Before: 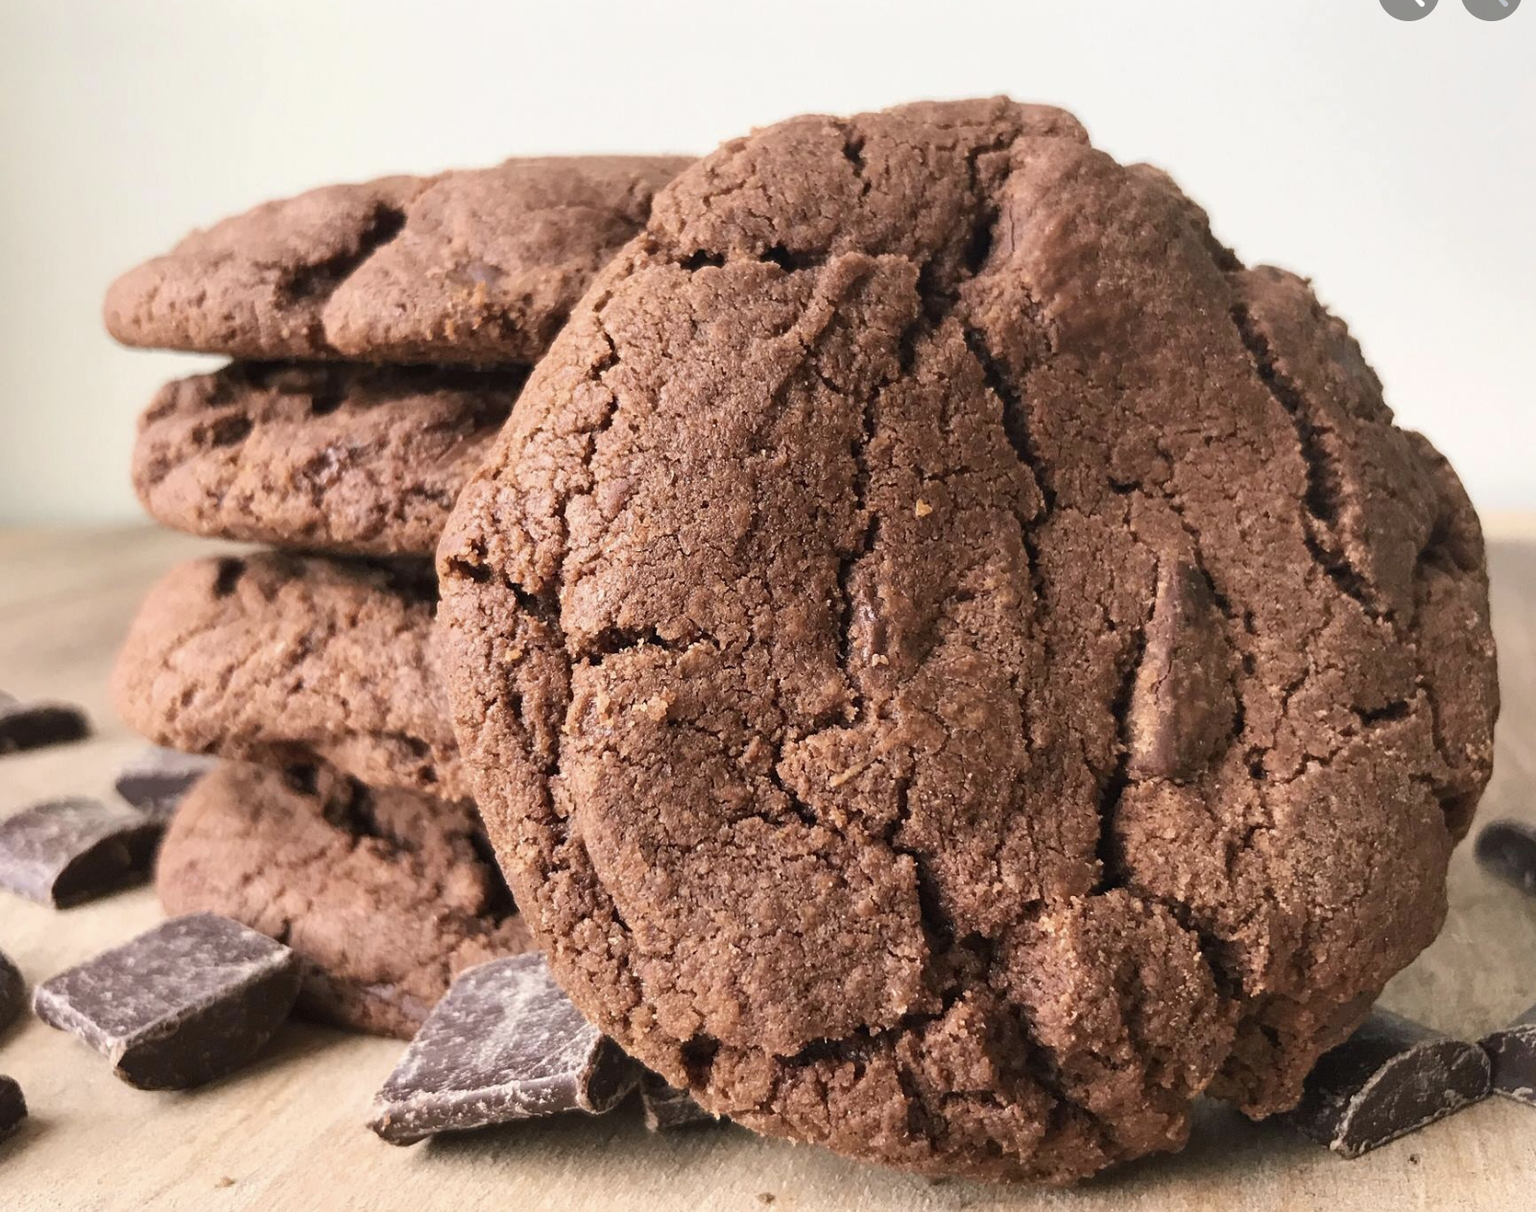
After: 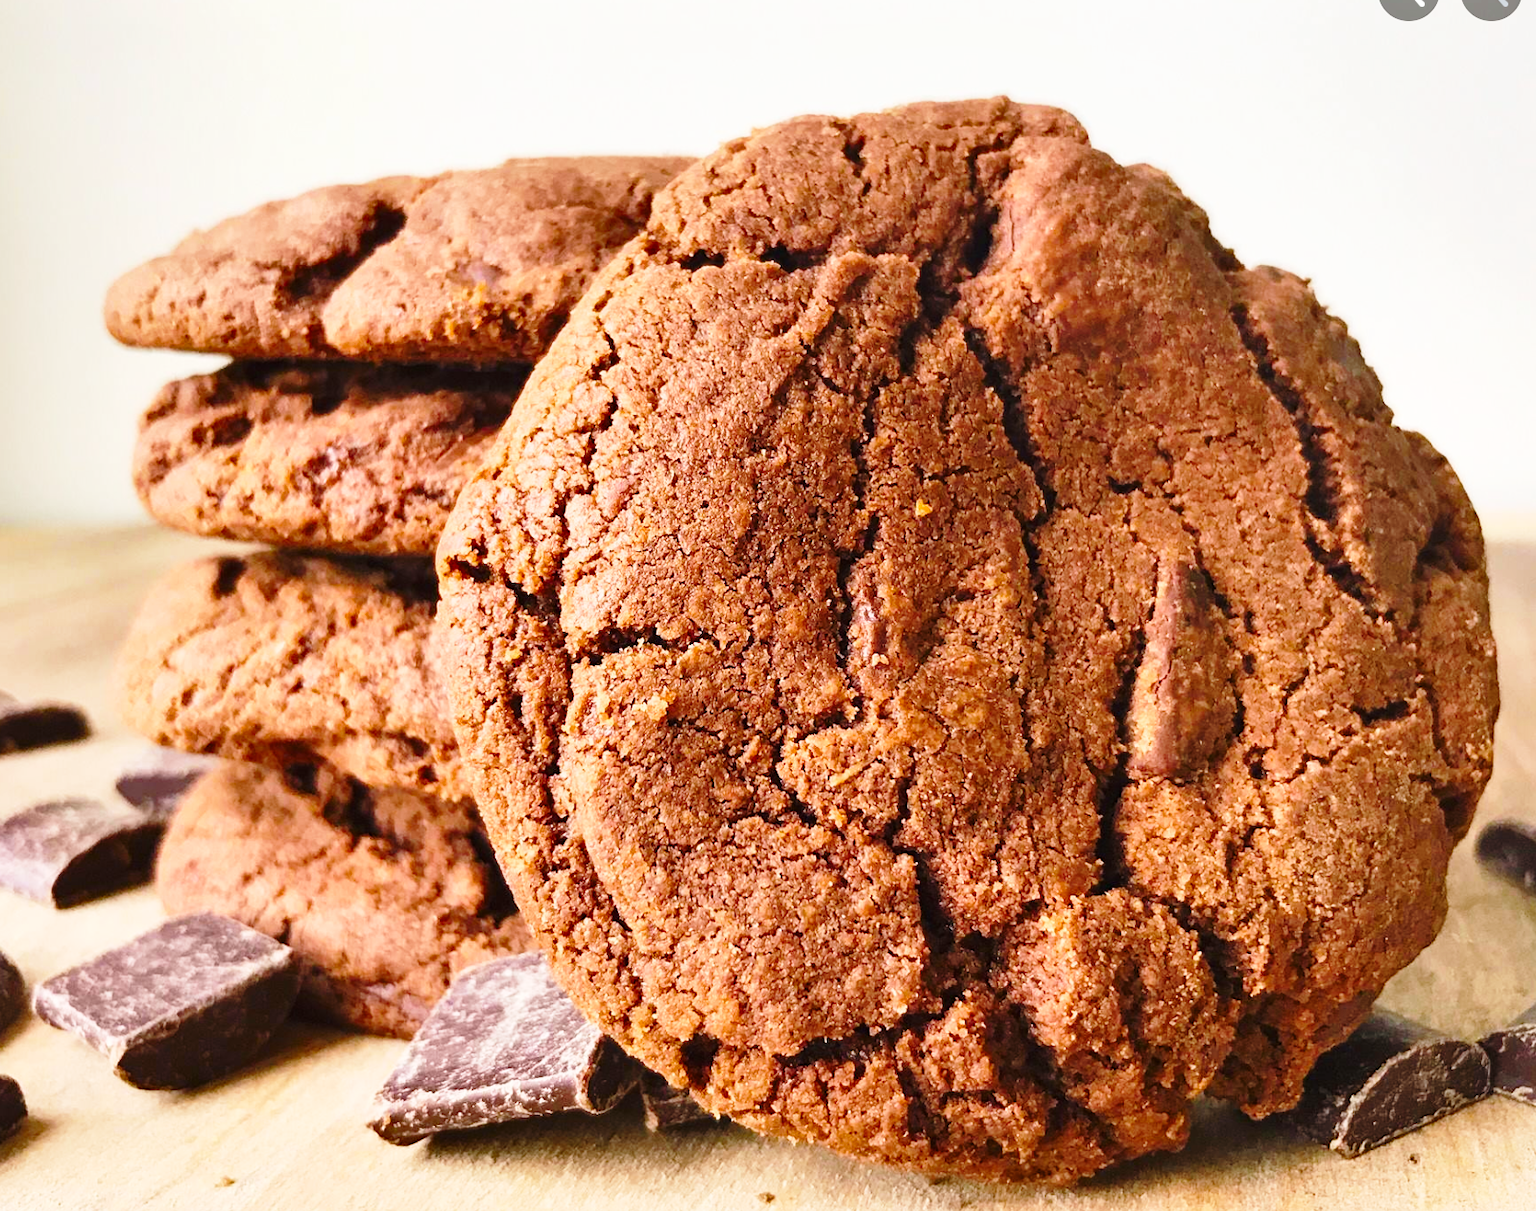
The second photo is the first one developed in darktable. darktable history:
base curve: curves: ch0 [(0, 0) (0.028, 0.03) (0.121, 0.232) (0.46, 0.748) (0.859, 0.968) (1, 1)], preserve colors none
color balance rgb: perceptual saturation grading › global saturation 30%, global vibrance 20%
shadows and highlights: shadows 22.7, highlights -48.71, soften with gaussian
